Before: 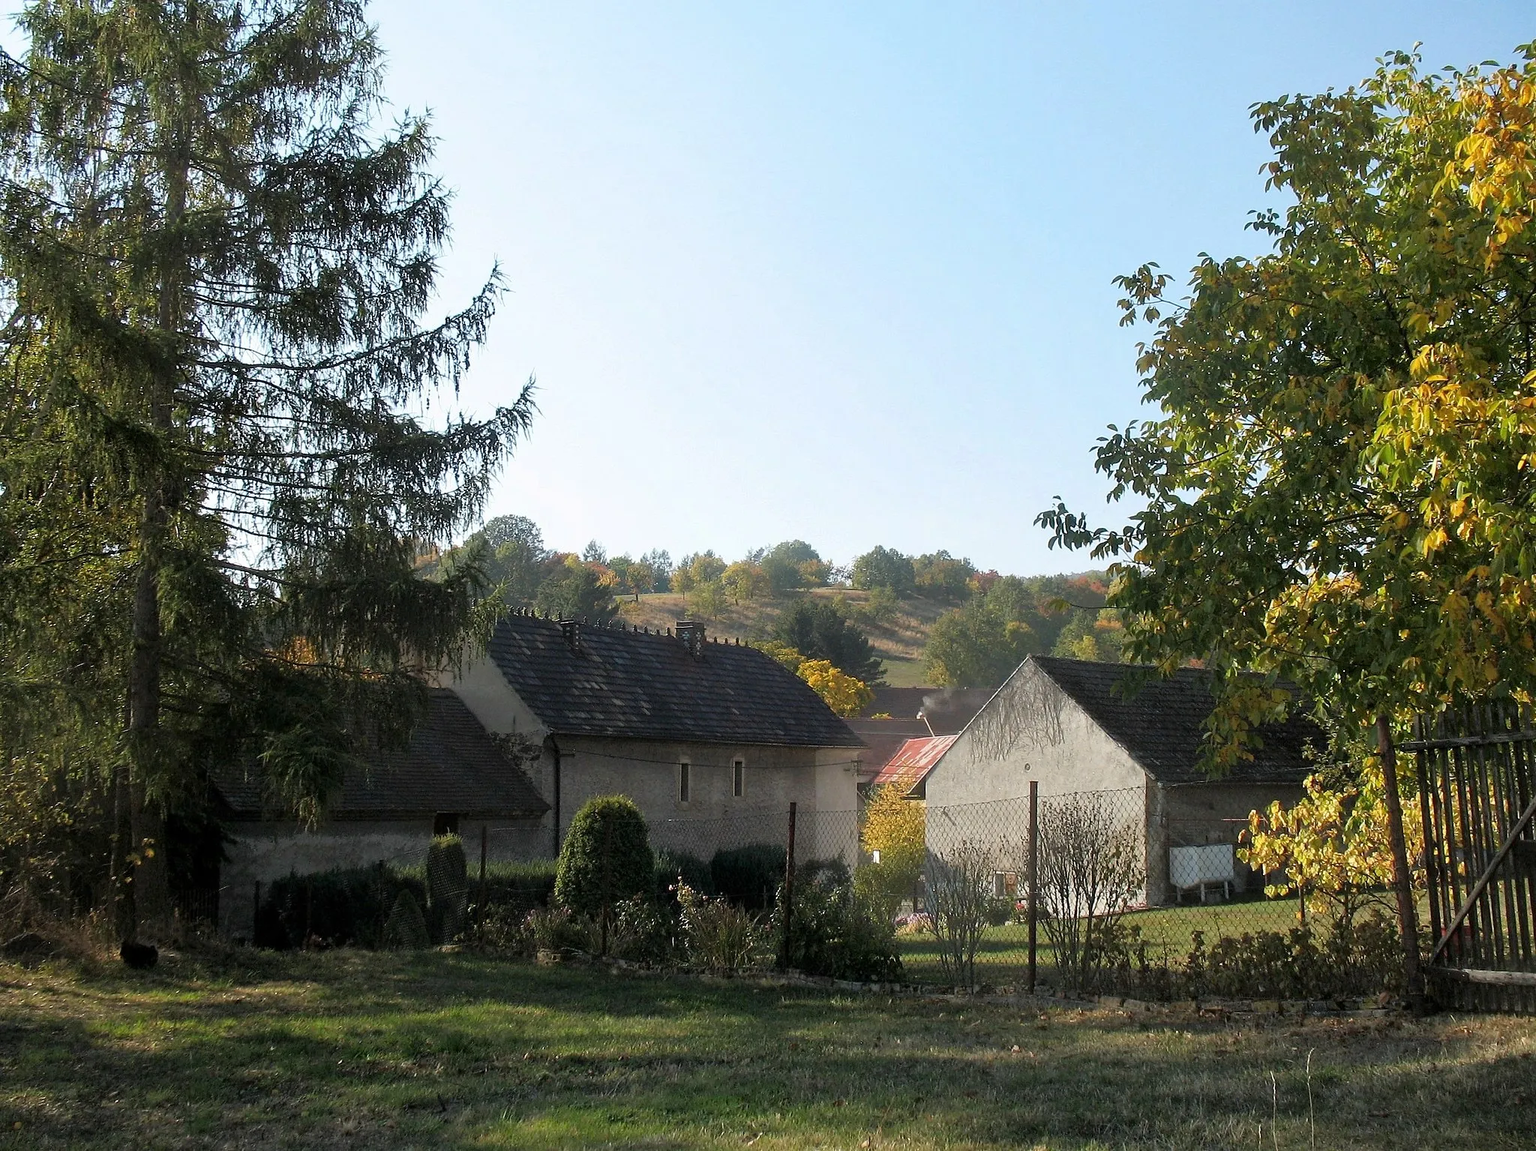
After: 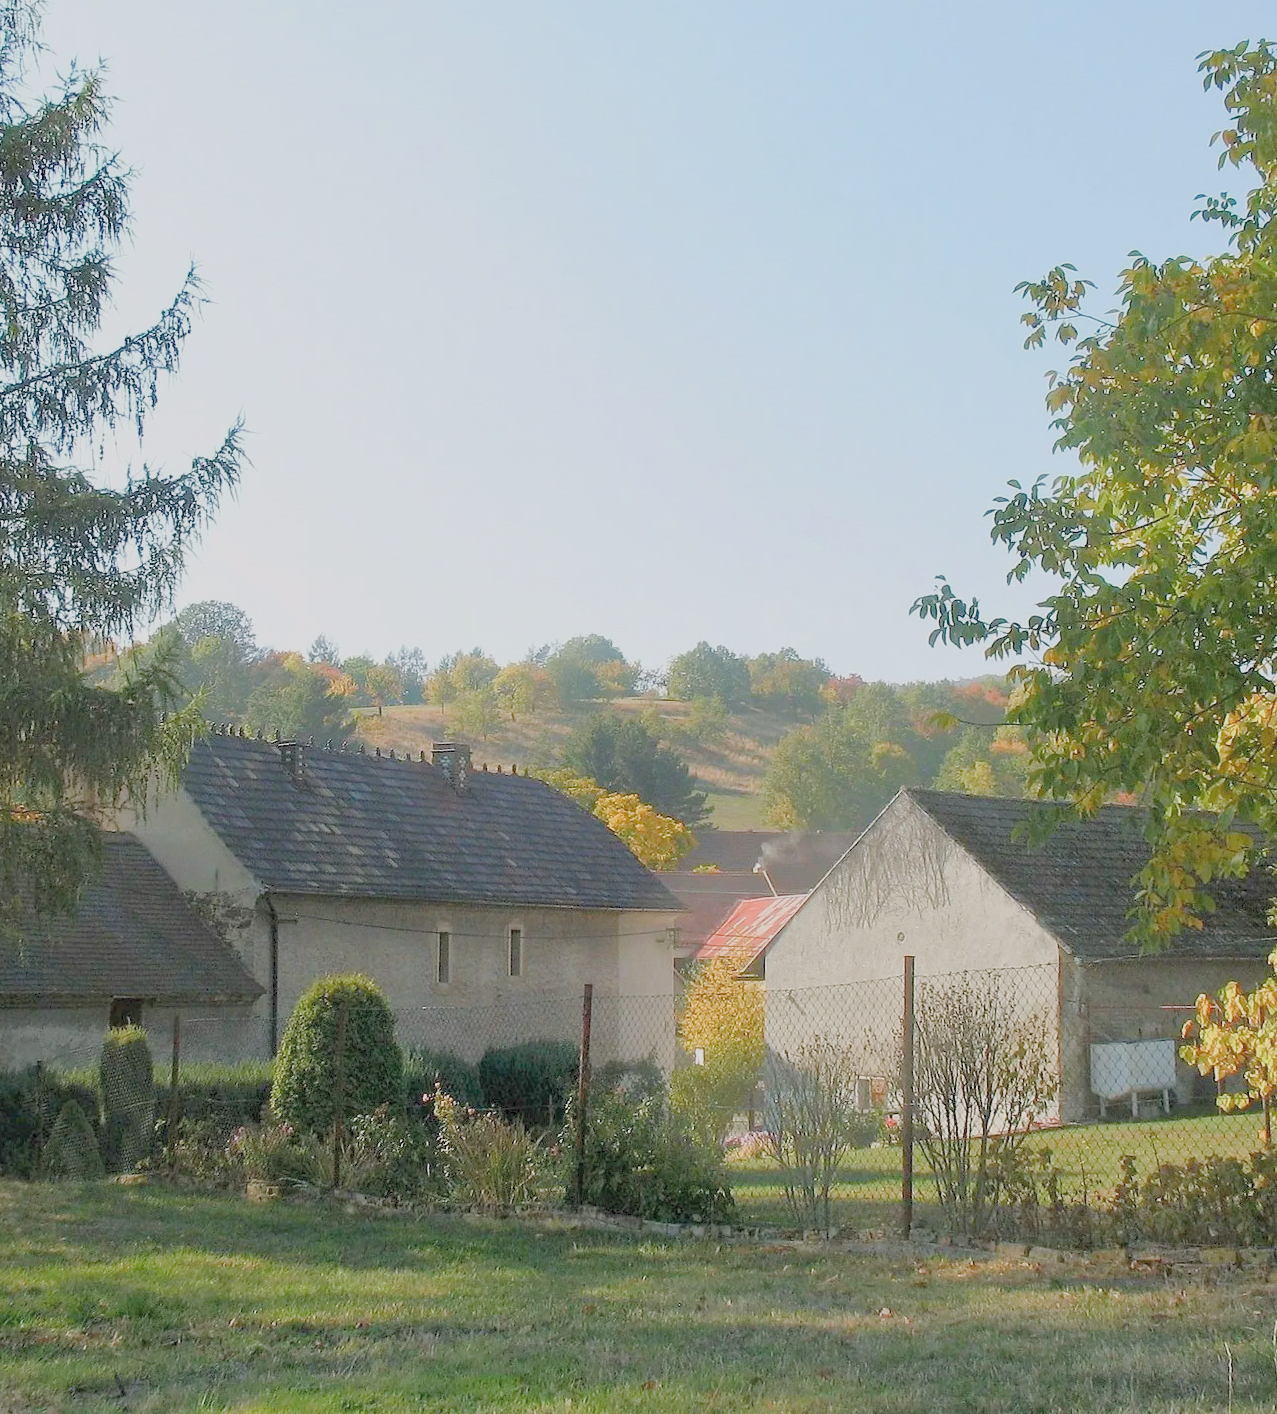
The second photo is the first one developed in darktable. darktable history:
crop and rotate: left 22.918%, top 5.629%, right 14.711%, bottom 2.247%
color balance rgb: shadows lift › chroma 1%, shadows lift › hue 113°, highlights gain › chroma 0.2%, highlights gain › hue 333°, perceptual saturation grading › global saturation 20%, perceptual saturation grading › highlights -50%, perceptual saturation grading › shadows 25%, contrast -30%
contrast brightness saturation: brightness 0.28
